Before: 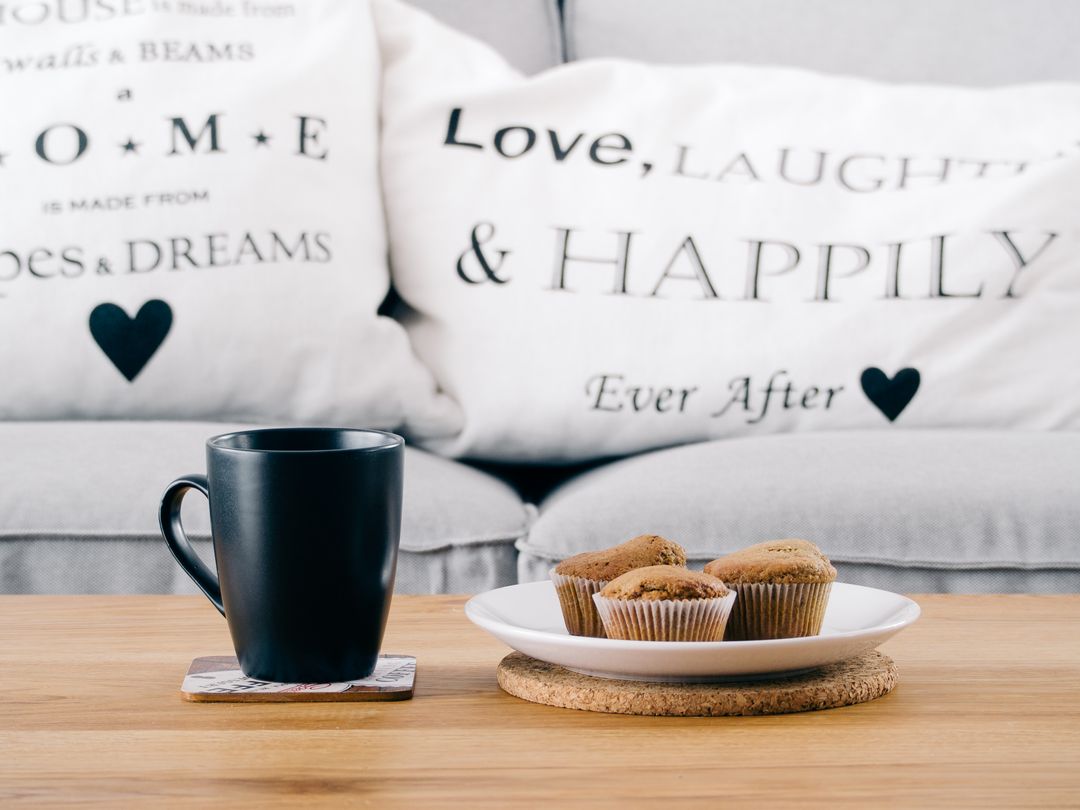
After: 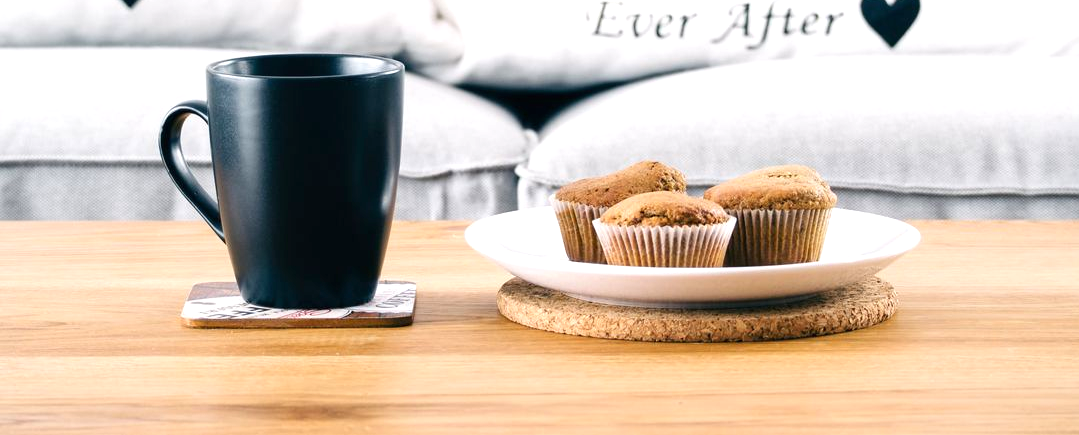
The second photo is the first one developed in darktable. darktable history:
exposure: black level correction 0, exposure 0.7 EV, compensate exposure bias true, compensate highlight preservation false
crop and rotate: top 46.237%
